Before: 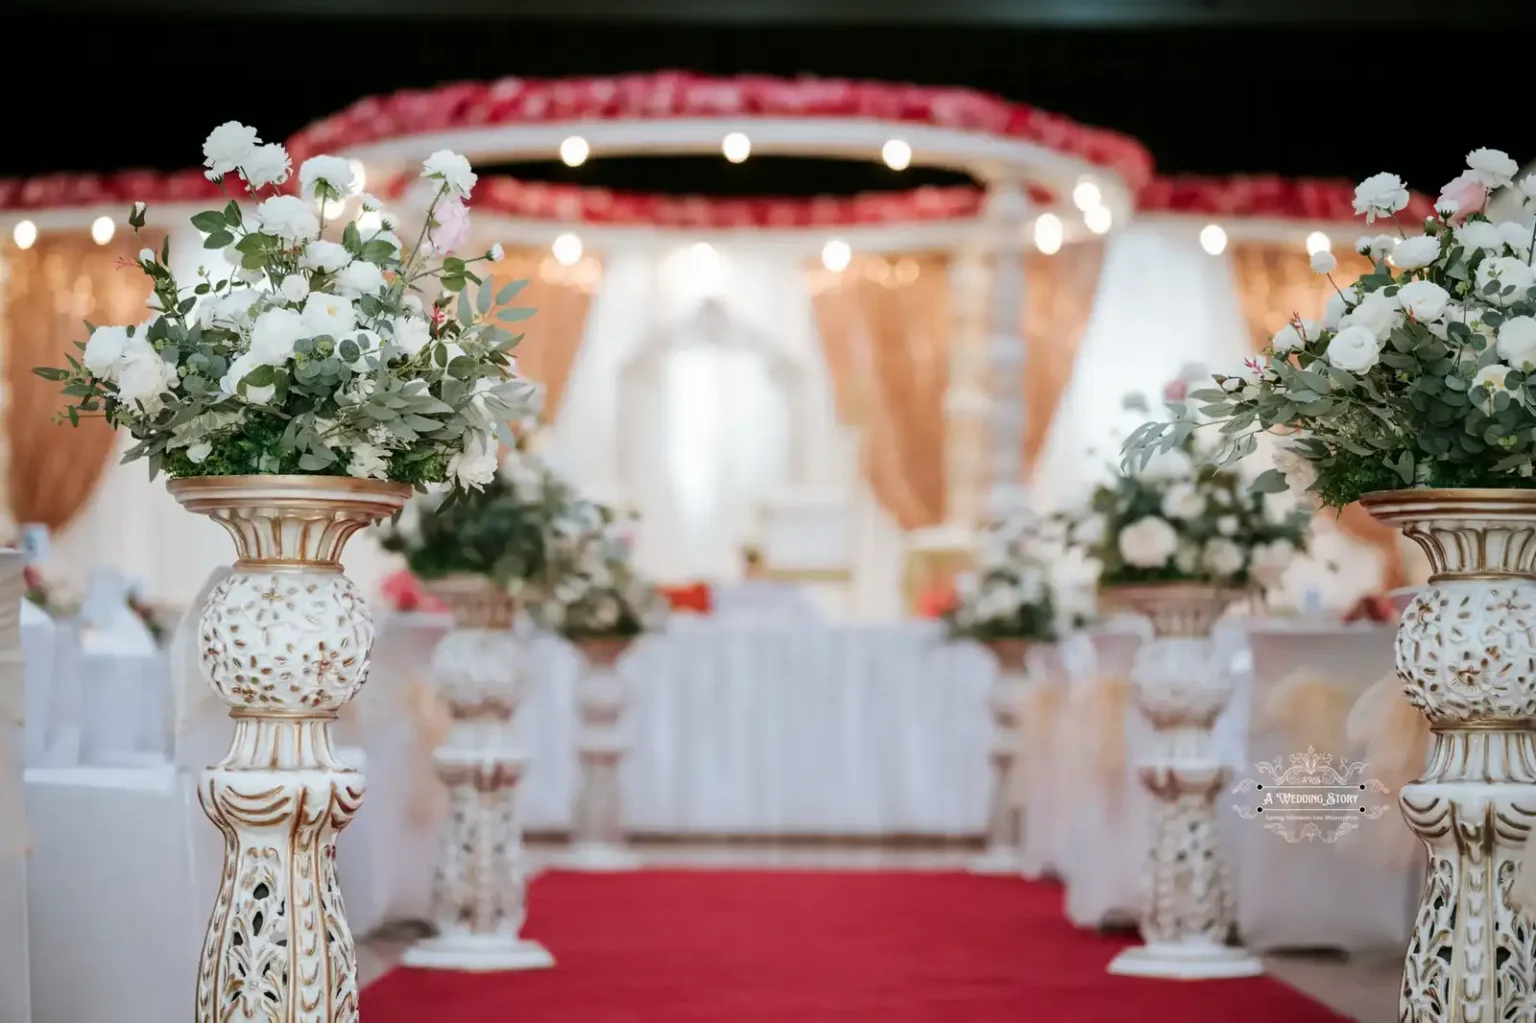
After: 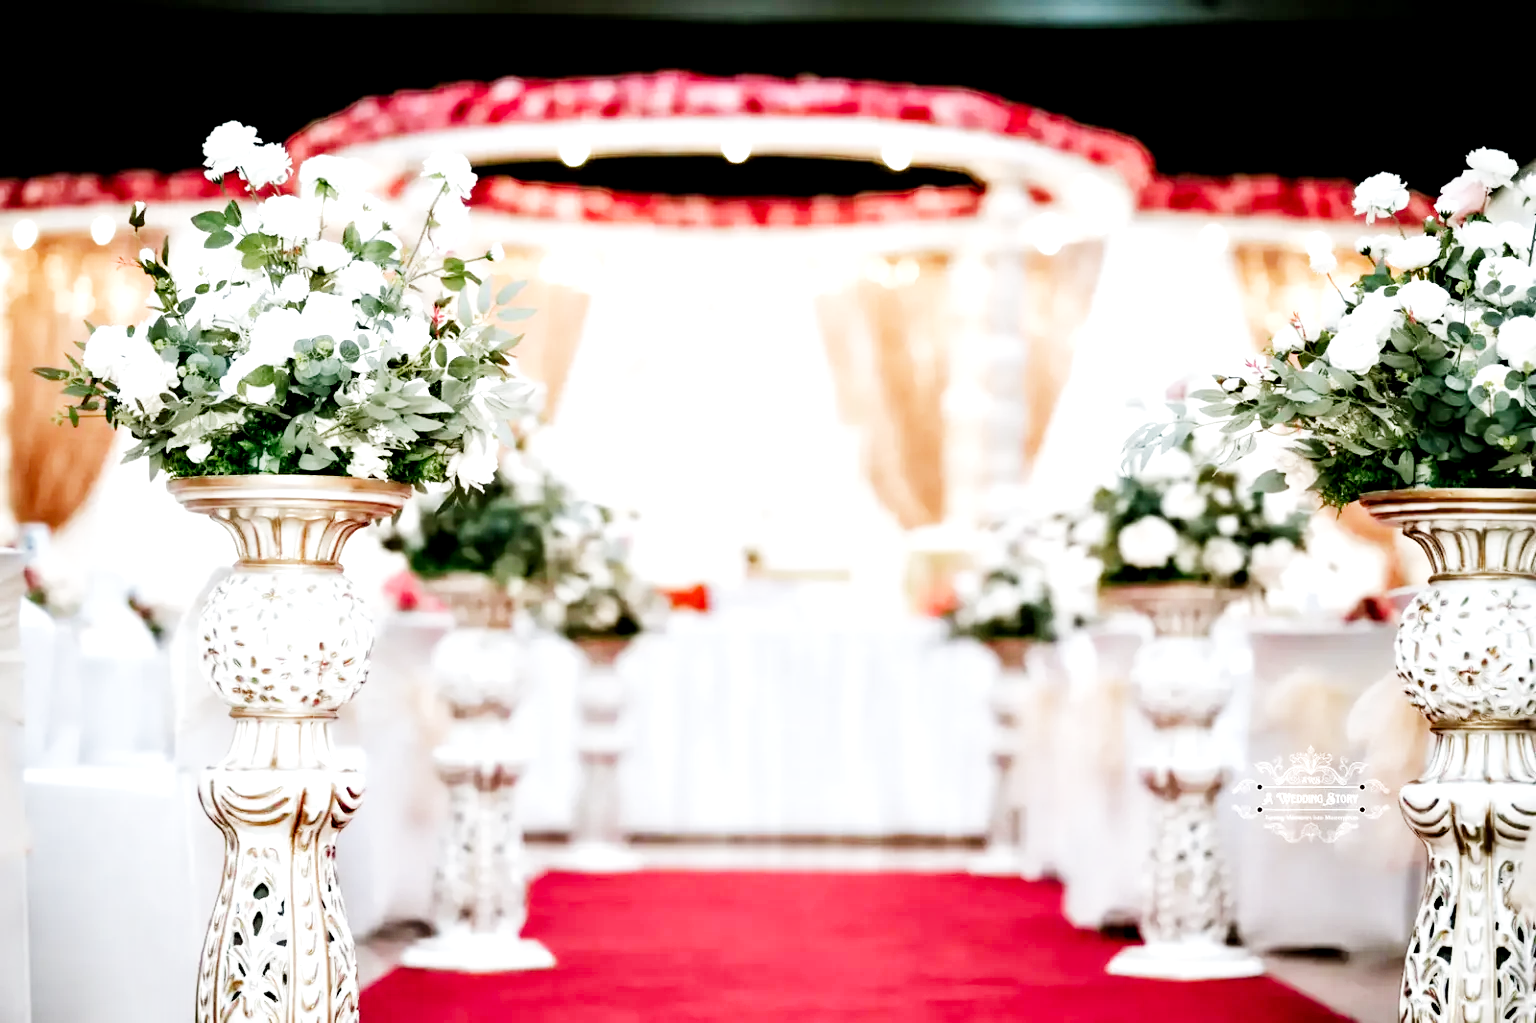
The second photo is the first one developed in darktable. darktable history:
contrast equalizer: octaves 7, y [[0.514, 0.573, 0.581, 0.508, 0.5, 0.5], [0.5 ×6], [0.5 ×6], [0 ×6], [0 ×6]]
local contrast: highlights 101%, shadows 102%, detail 119%, midtone range 0.2
filmic rgb: black relative exposure -7.5 EV, white relative exposure 5 EV, hardness 3.33, contrast 1.299, add noise in highlights 0.002, preserve chrominance no, color science v3 (2019), use custom middle-gray values true, contrast in highlights soft
exposure: black level correction 0, exposure 1.441 EV, compensate highlight preservation false
